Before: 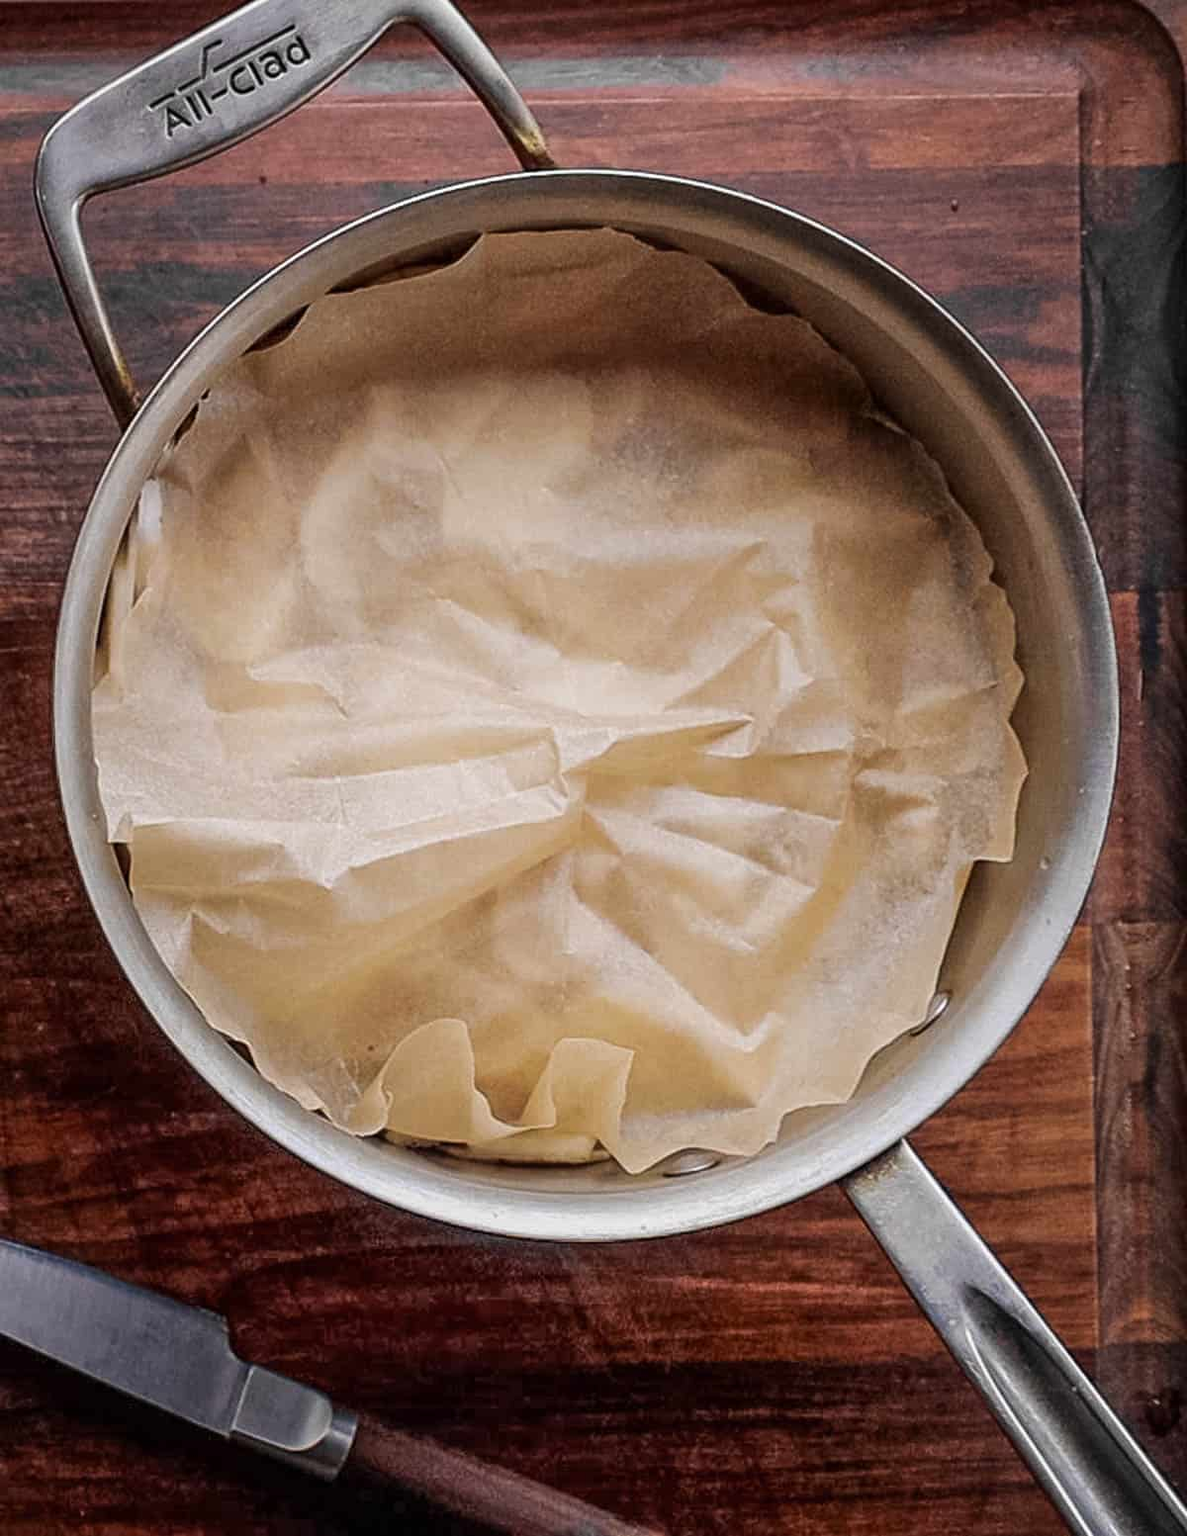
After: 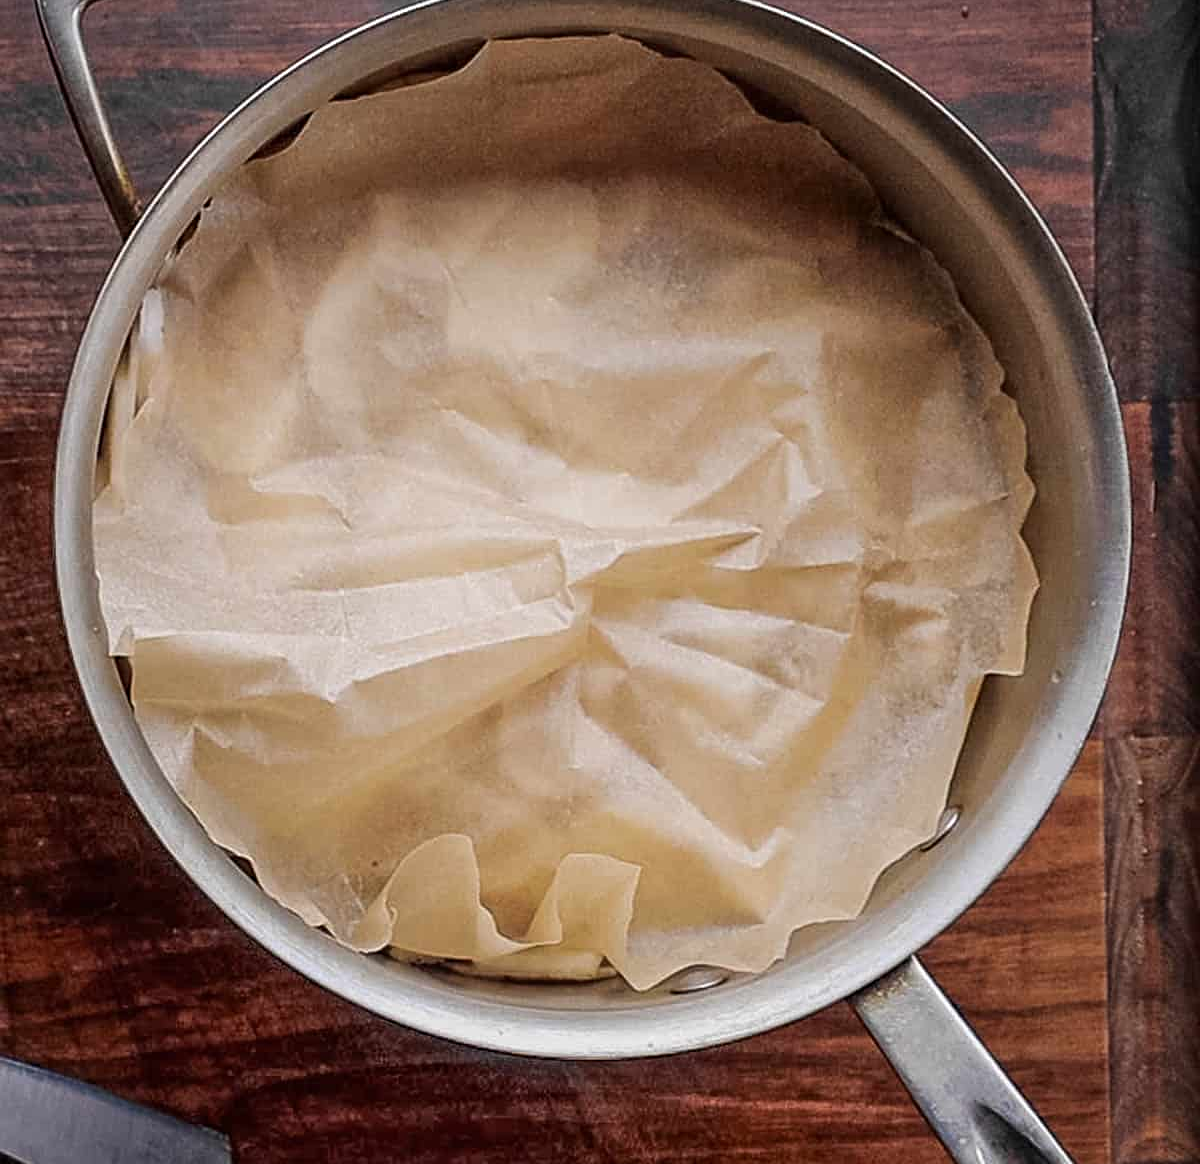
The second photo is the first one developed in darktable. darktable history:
sharpen: amount 0.212
crop and rotate: top 12.645%, bottom 12.376%
